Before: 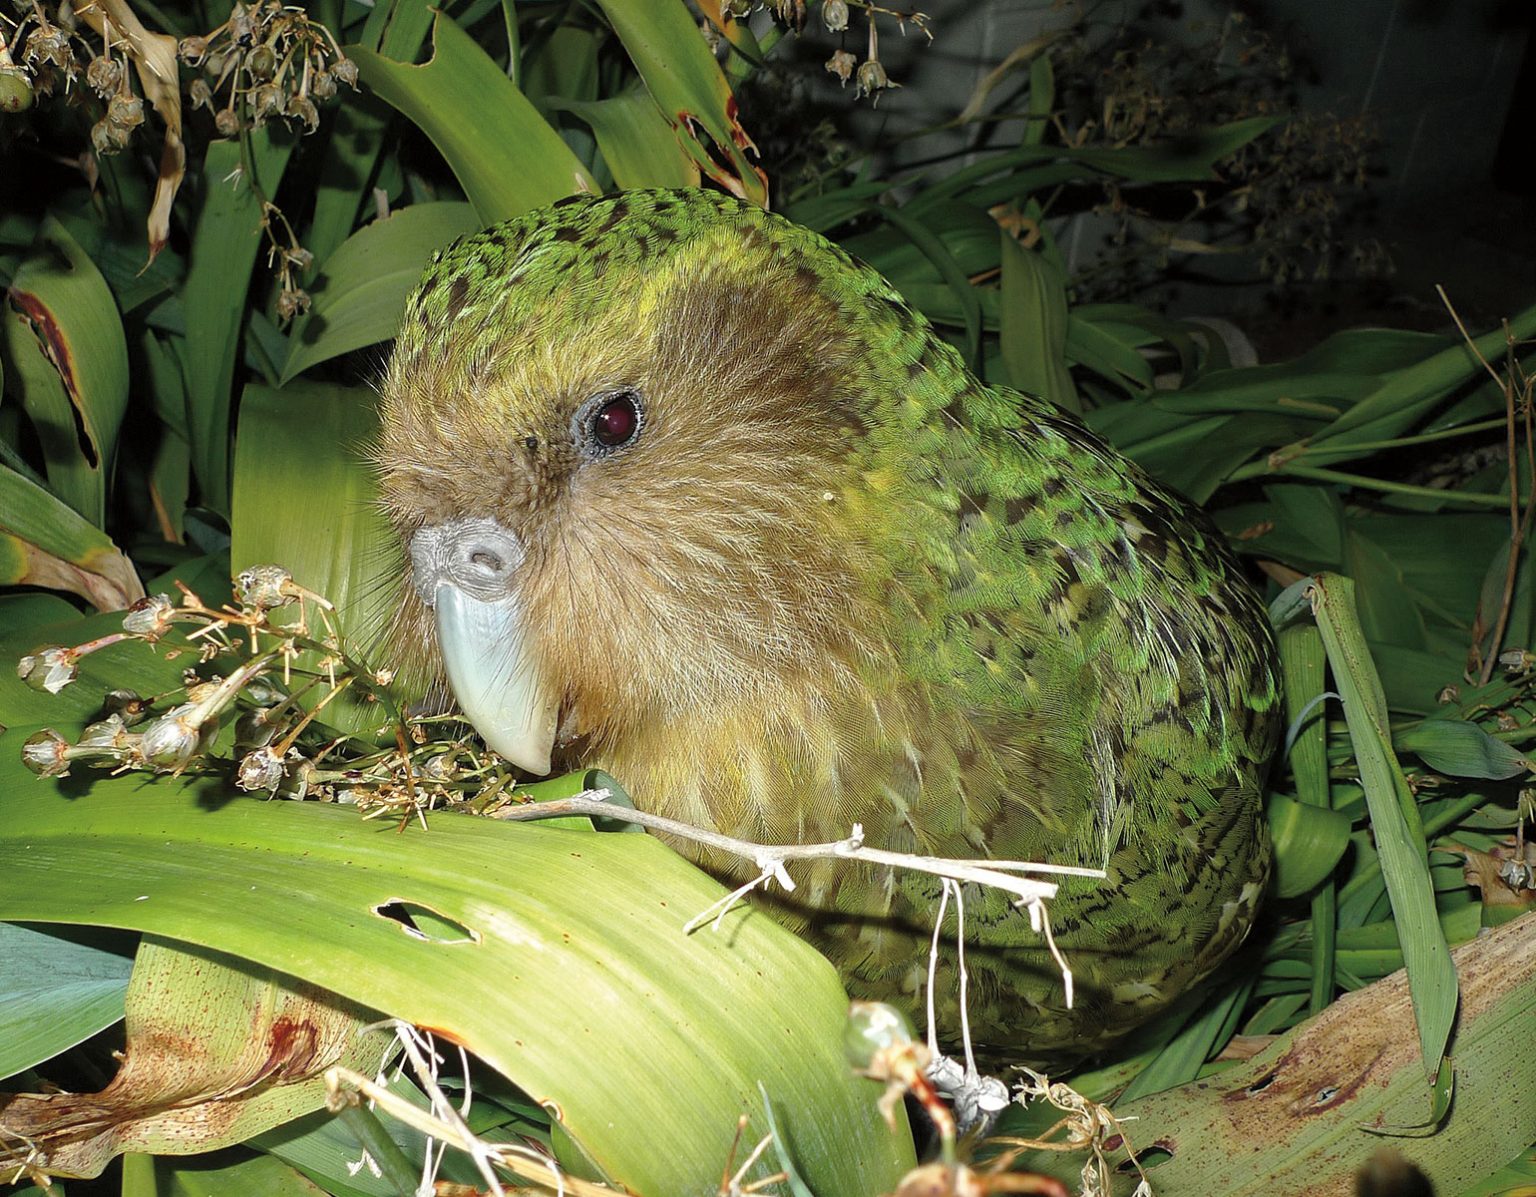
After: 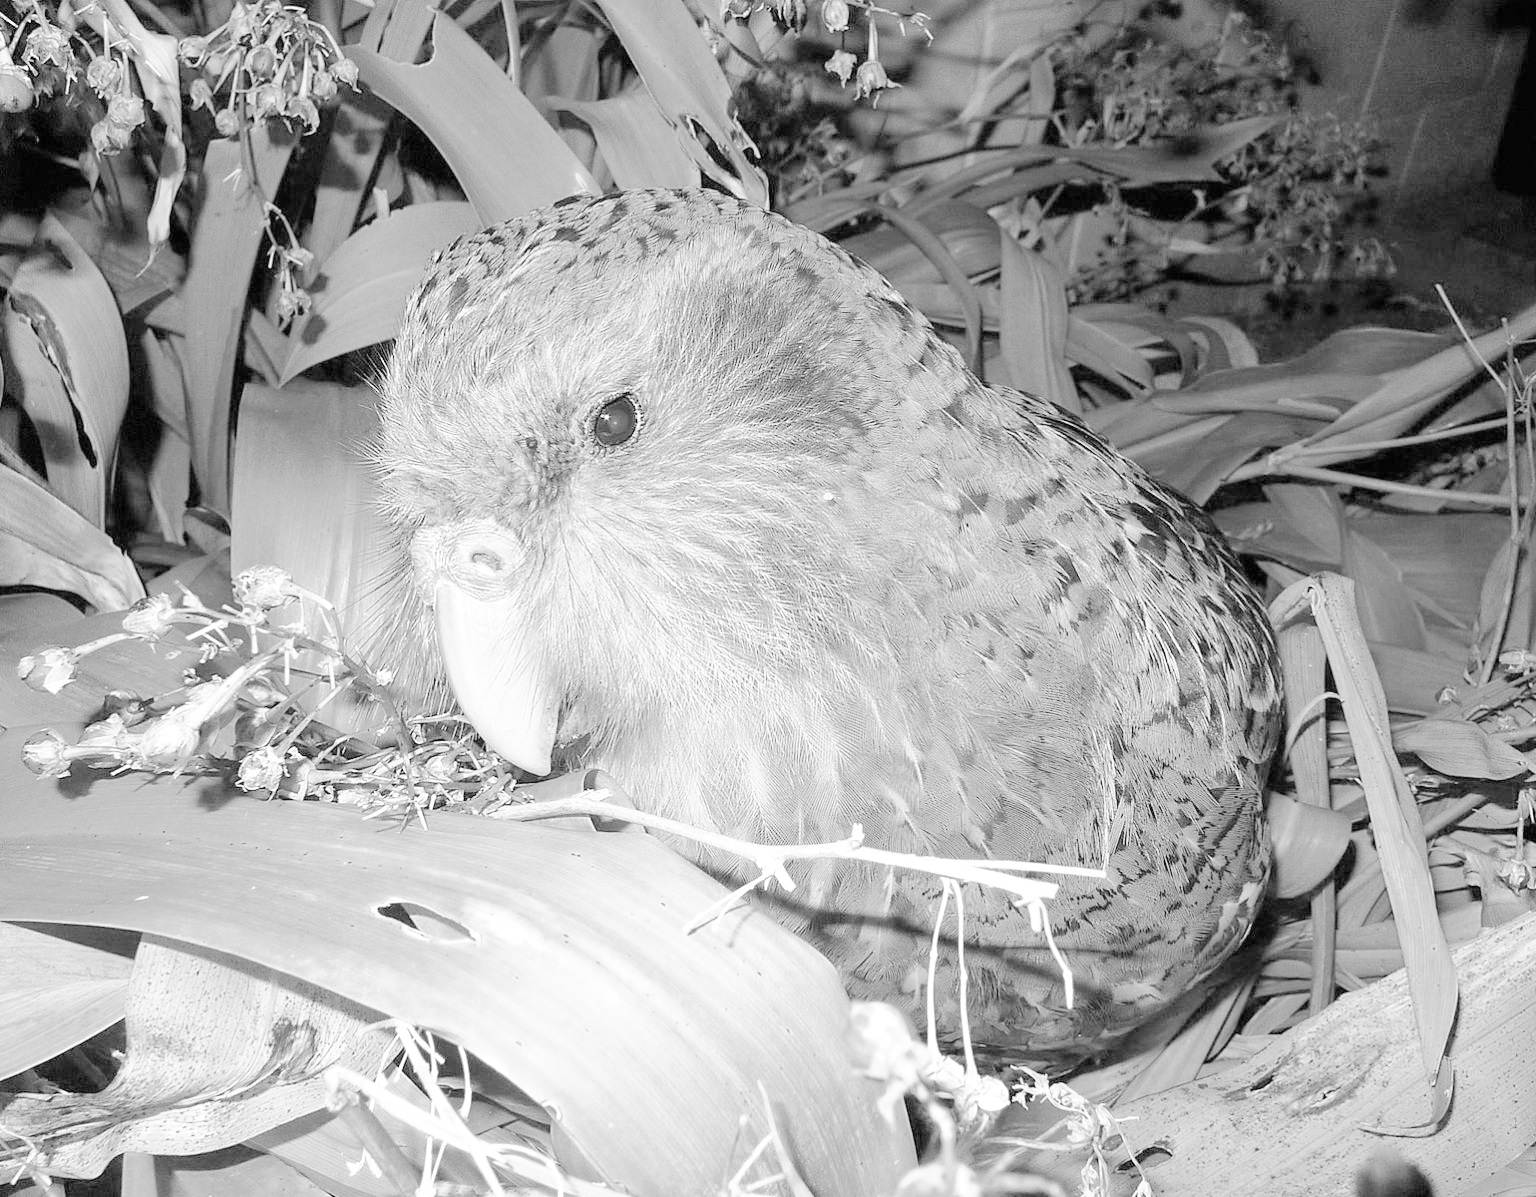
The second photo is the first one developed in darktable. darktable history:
tone curve: curves: ch0 [(0, 0) (0.003, 0.003) (0.011, 0.005) (0.025, 0.008) (0.044, 0.012) (0.069, 0.02) (0.1, 0.031) (0.136, 0.047) (0.177, 0.088) (0.224, 0.141) (0.277, 0.222) (0.335, 0.32) (0.399, 0.422) (0.468, 0.523) (0.543, 0.623) (0.623, 0.716) (0.709, 0.796) (0.801, 0.878) (0.898, 0.957) (1, 1)], preserve colors none
color look up table: target L [84.34, 84.34, 70.81, 68.83, 75.11, 68.43, 62.88, 37.46, 54.67, 41.25, 20.25, 11.69, 200.19, 78.79, 62.88, 83.2, 69.22, 59.13, 65.65, 50.9, 47.73, 34.81, 51.48, 42.63, 34.01, 23.48, 99.04, 84.34, 74.34, 68.04, 62.2, 66.05, 65.25, 54.09, 48.31, 37.99, 46.59, 40.7, 20.25, 24.38, 19.76, 23.42, 98.08, 77.55, 80.43, 67.25, 54.96, 46.59, 35.61], target a [0 ×4, 0.002, 0.002, 0, 0.001, 0.001, 0.001, 0, 0.001, 0 ×7, 0.001 ×7, -0.005, 0 ×6, 0.001 ×4, 0.002, 0.001, 0, 0.001, -0.127, -0.005, 0, 0, 0, 0.002, 0.001, 0.001], target b [0.003, 0.003, 0.004, 0.003, 0.001, 0, 0, -0.004, -0.002, -0.004, -0.002, -0.001, 0, 0.005, 0, 0.003, 0.003, 0, 0.003, -0.003, -0.003, -0.004, -0.003, -0.004, -0.004, -0.004, 0.043, 0.003, 0.003, 0.003, 0, 0.003, 0.004, -0.003, -0.003, -0.004, -0.003, -0.005, -0.002, -0.004, -0.002, -0.031, 0.044, 0.005, 0.005, 0.003, -0.004, -0.003, -0.004], num patches 49
